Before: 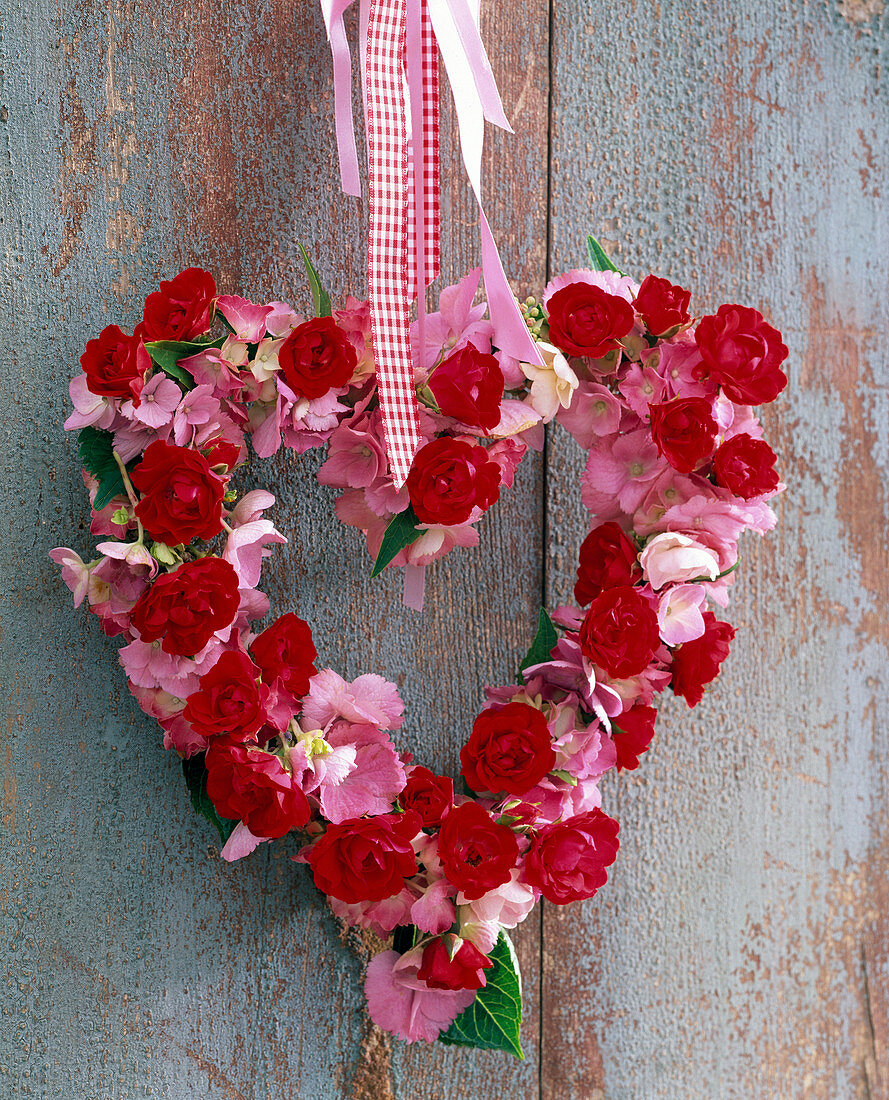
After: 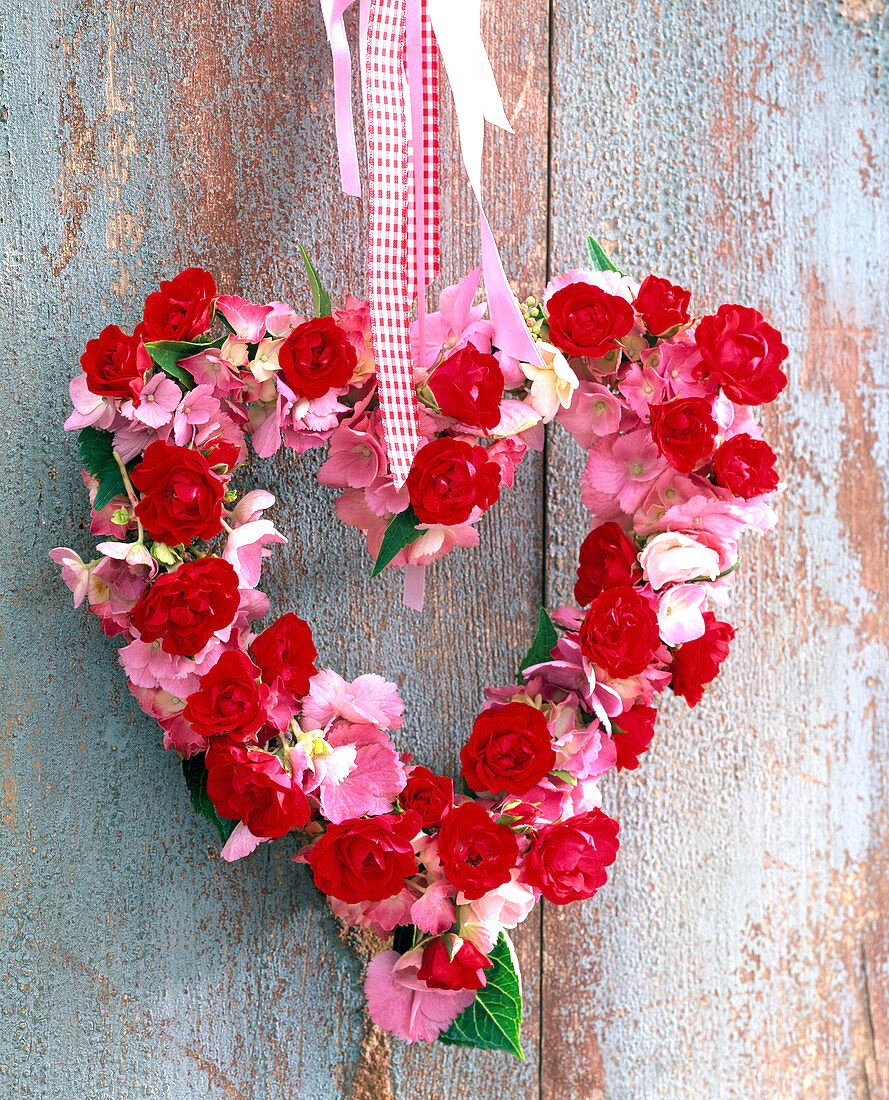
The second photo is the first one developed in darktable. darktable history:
exposure: exposure 0.776 EV, compensate highlight preservation false
